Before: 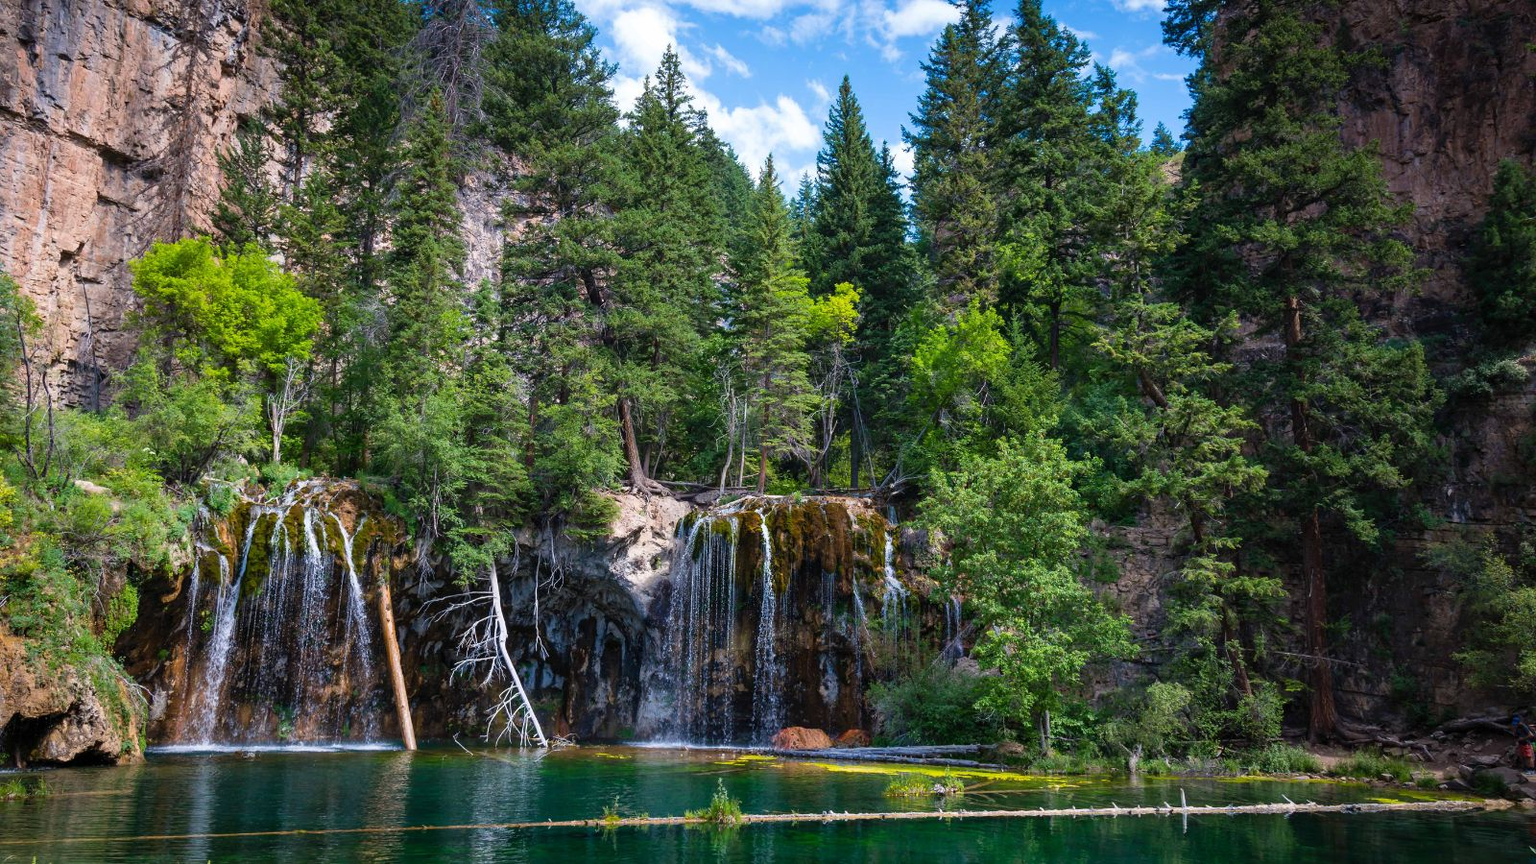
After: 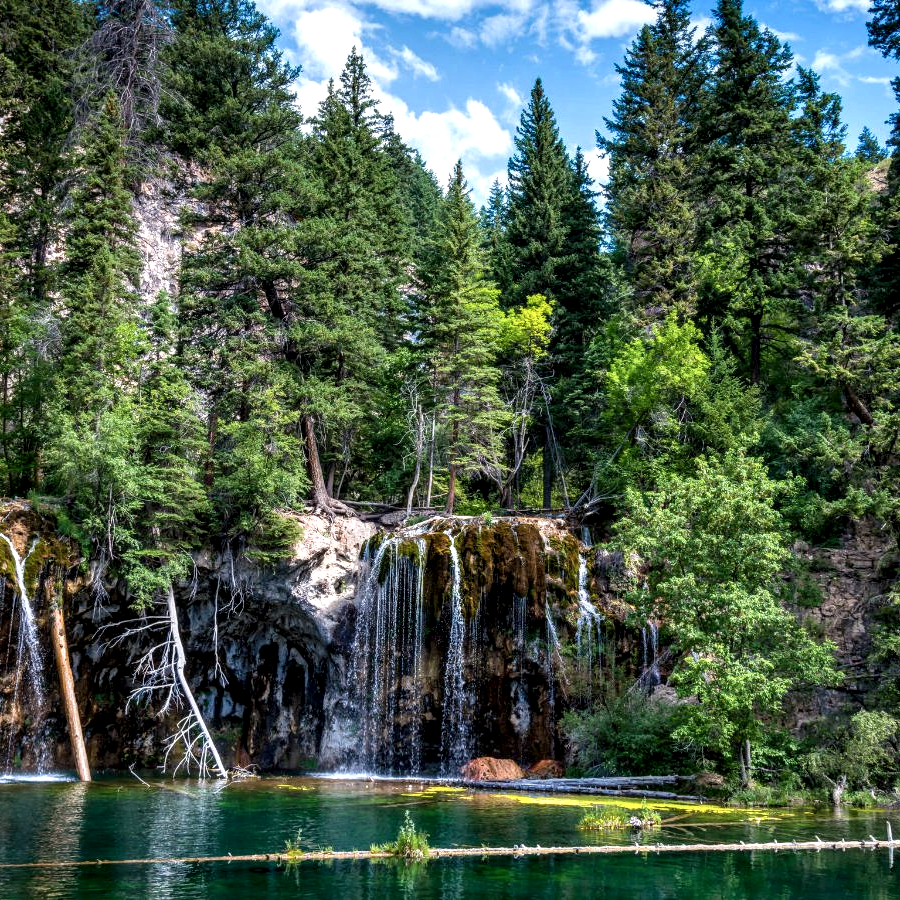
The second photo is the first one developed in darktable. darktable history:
crop: left 21.496%, right 22.254%
local contrast: highlights 65%, shadows 54%, detail 169%, midtone range 0.514
